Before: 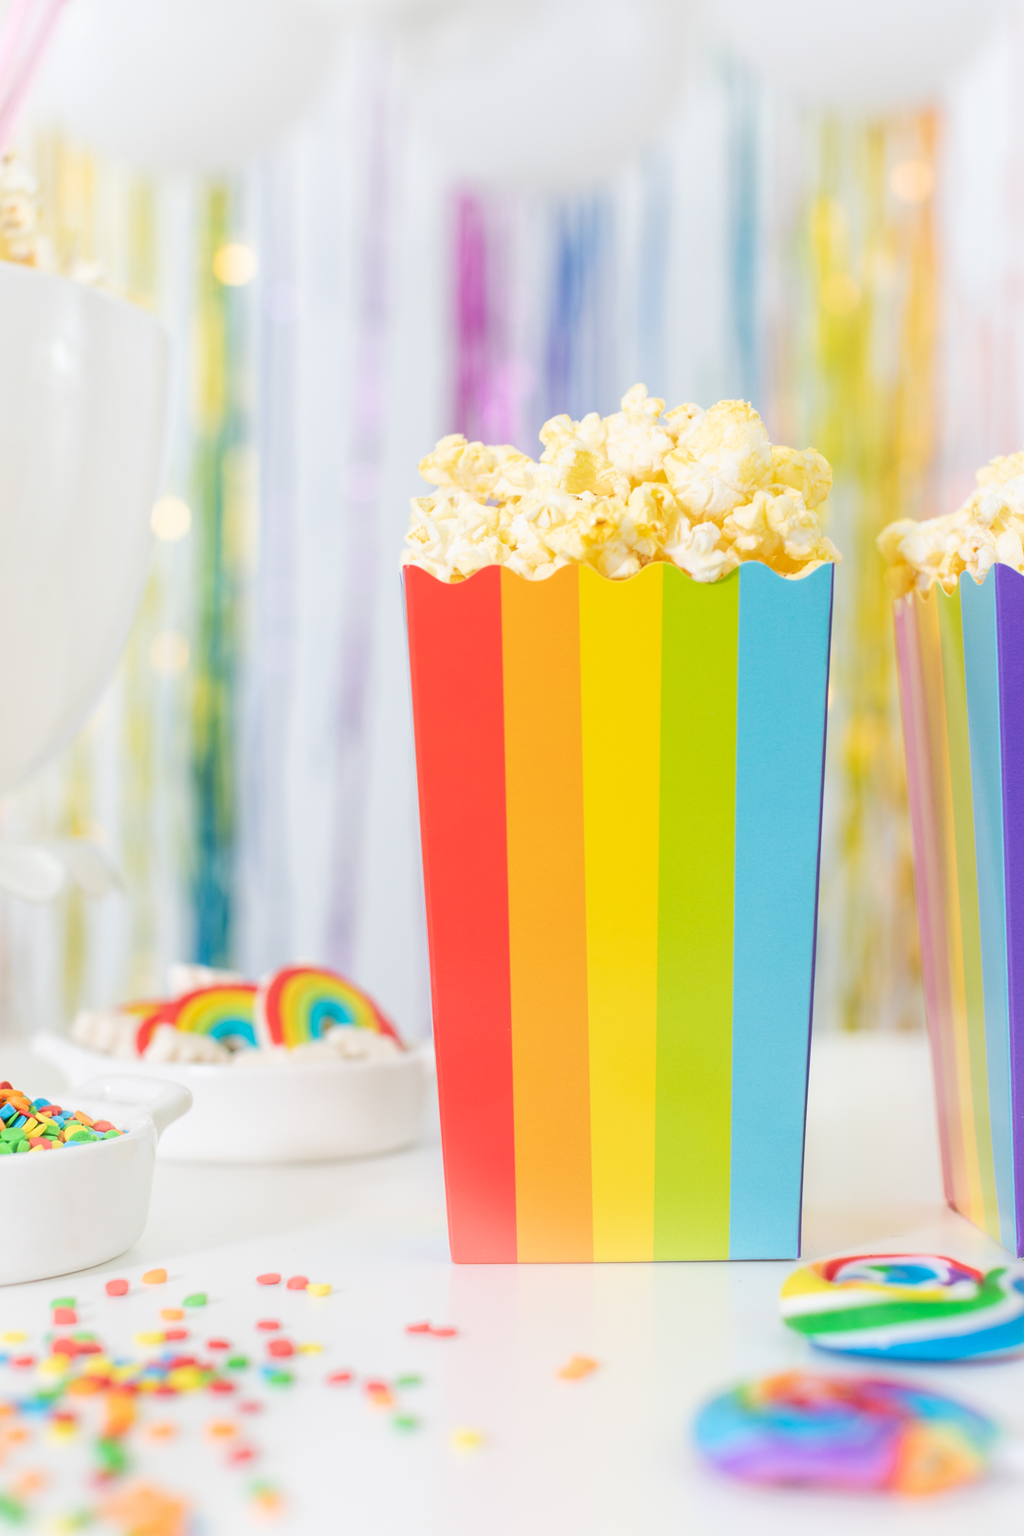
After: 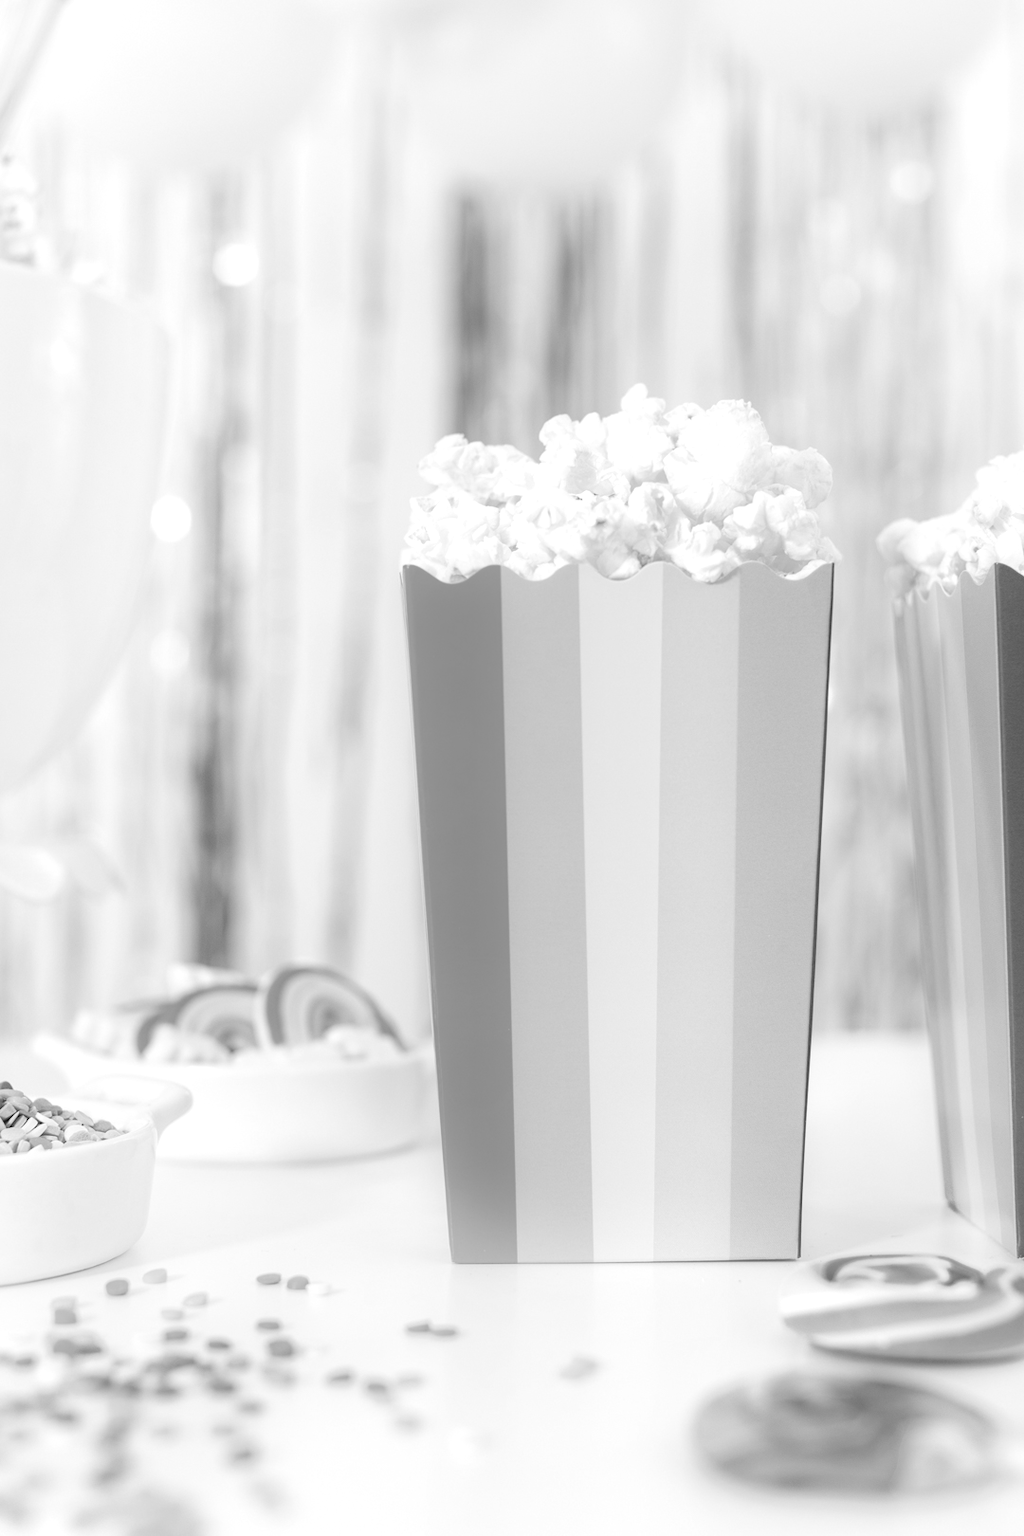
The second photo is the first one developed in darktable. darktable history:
exposure: exposure 0.426 EV, compensate highlight preservation false
monochrome: a -92.57, b 58.91
